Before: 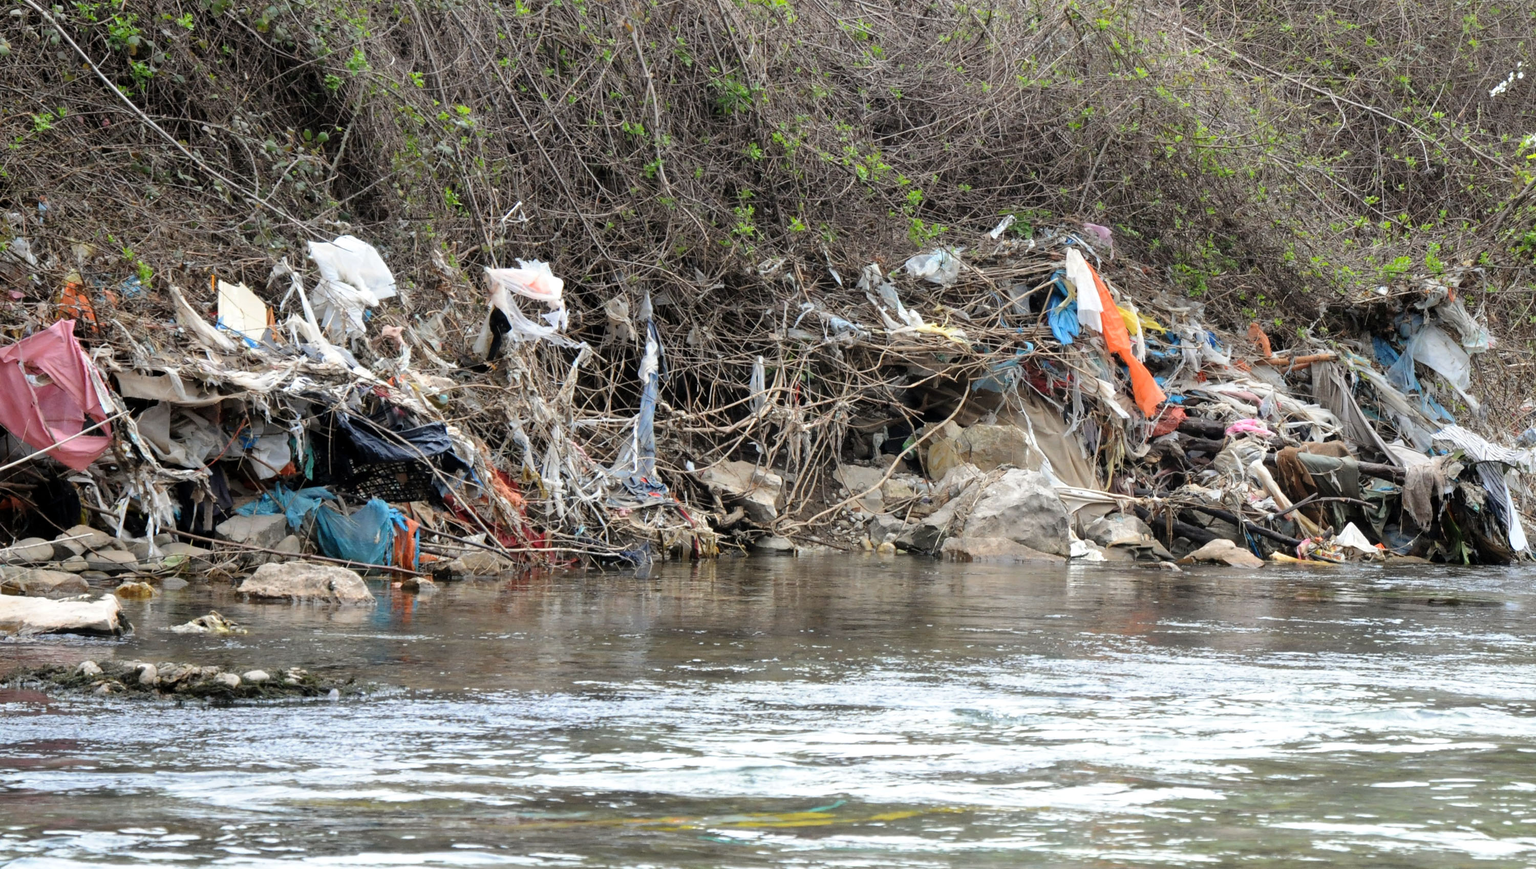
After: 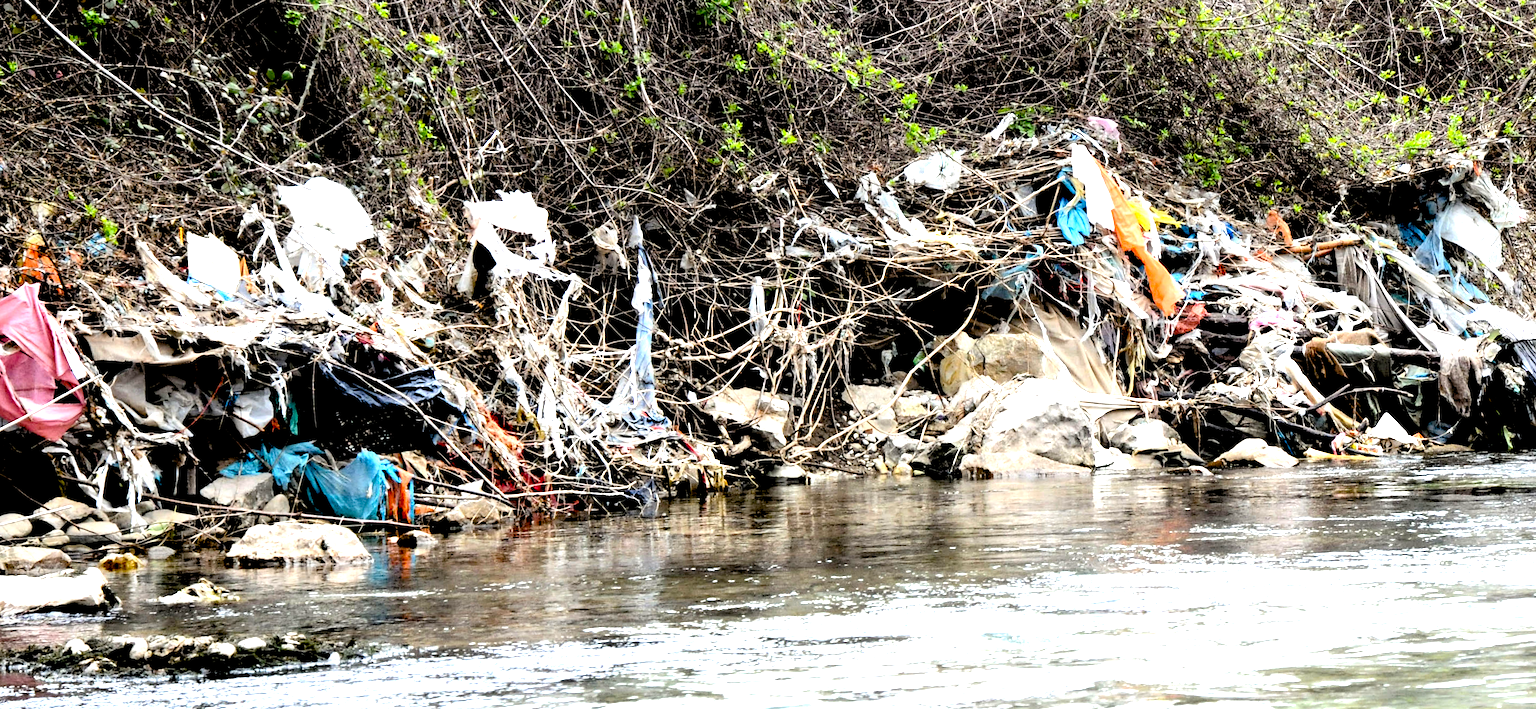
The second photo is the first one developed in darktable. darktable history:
rgb levels: levels [[0.01, 0.419, 0.839], [0, 0.5, 1], [0, 0.5, 1]]
crop: top 7.625%, bottom 8.027%
rotate and perspective: rotation -3.52°, crop left 0.036, crop right 0.964, crop top 0.081, crop bottom 0.919
exposure: black level correction 0.04, exposure 0.5 EV, compensate highlight preservation false
tone equalizer: -8 EV -0.75 EV, -7 EV -0.7 EV, -6 EV -0.6 EV, -5 EV -0.4 EV, -3 EV 0.4 EV, -2 EV 0.6 EV, -1 EV 0.7 EV, +0 EV 0.75 EV, edges refinement/feathering 500, mask exposure compensation -1.57 EV, preserve details no
